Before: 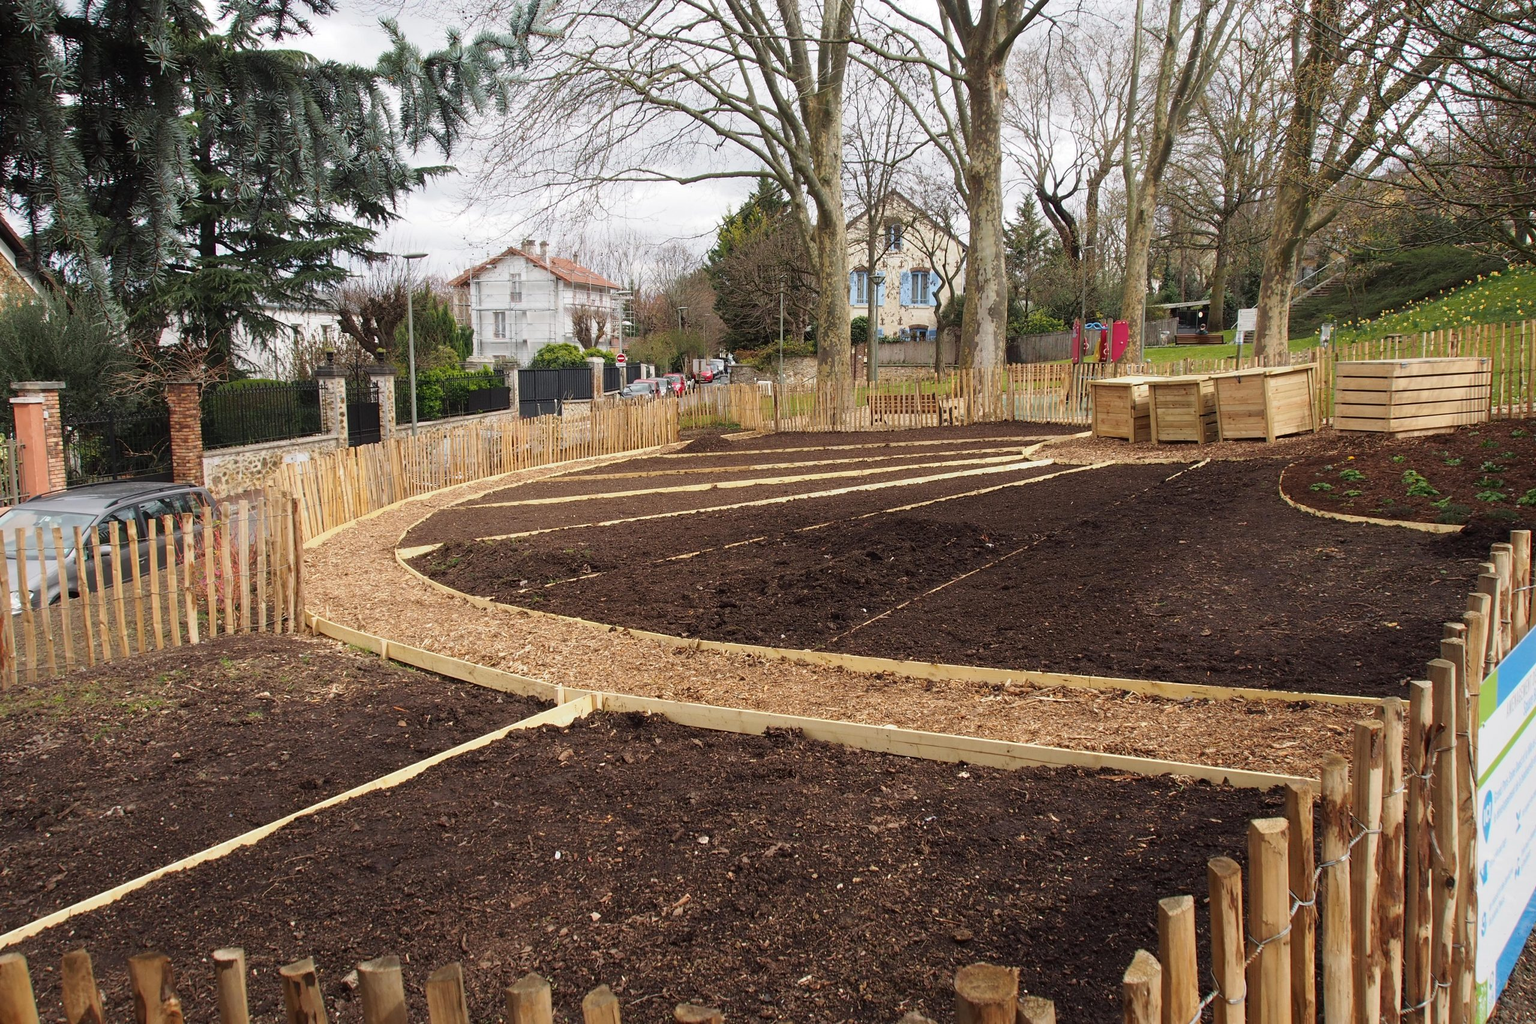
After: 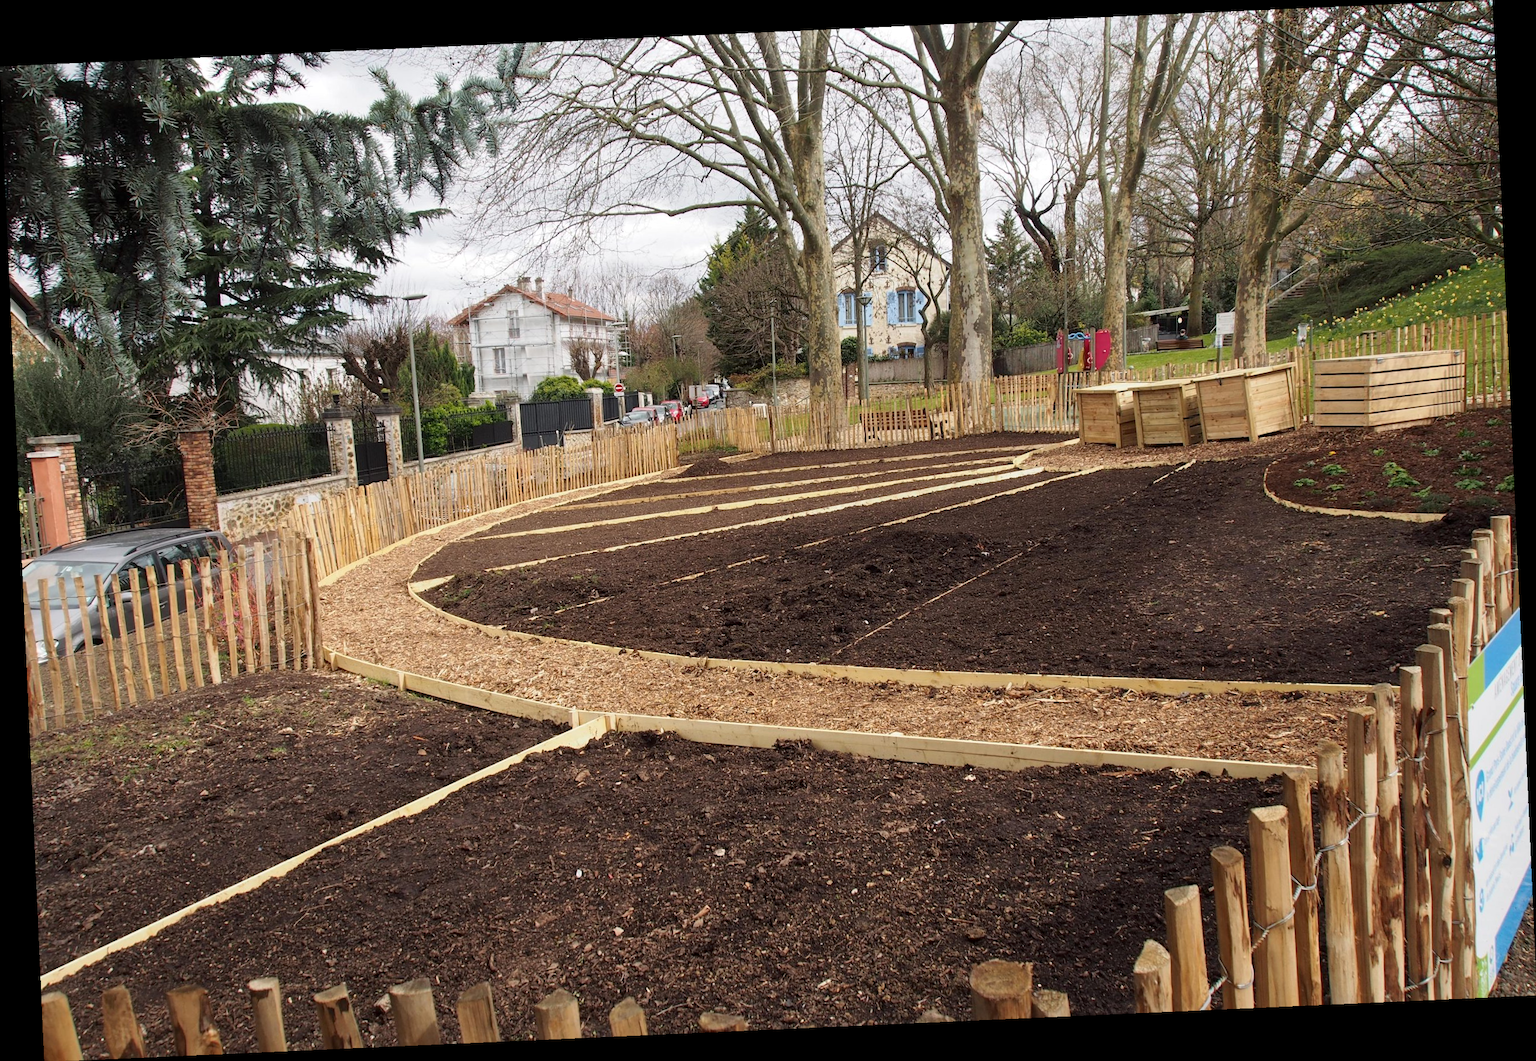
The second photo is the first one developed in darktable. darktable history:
local contrast: mode bilateral grid, contrast 20, coarseness 50, detail 120%, midtone range 0.2
rotate and perspective: rotation -2.56°, automatic cropping off
